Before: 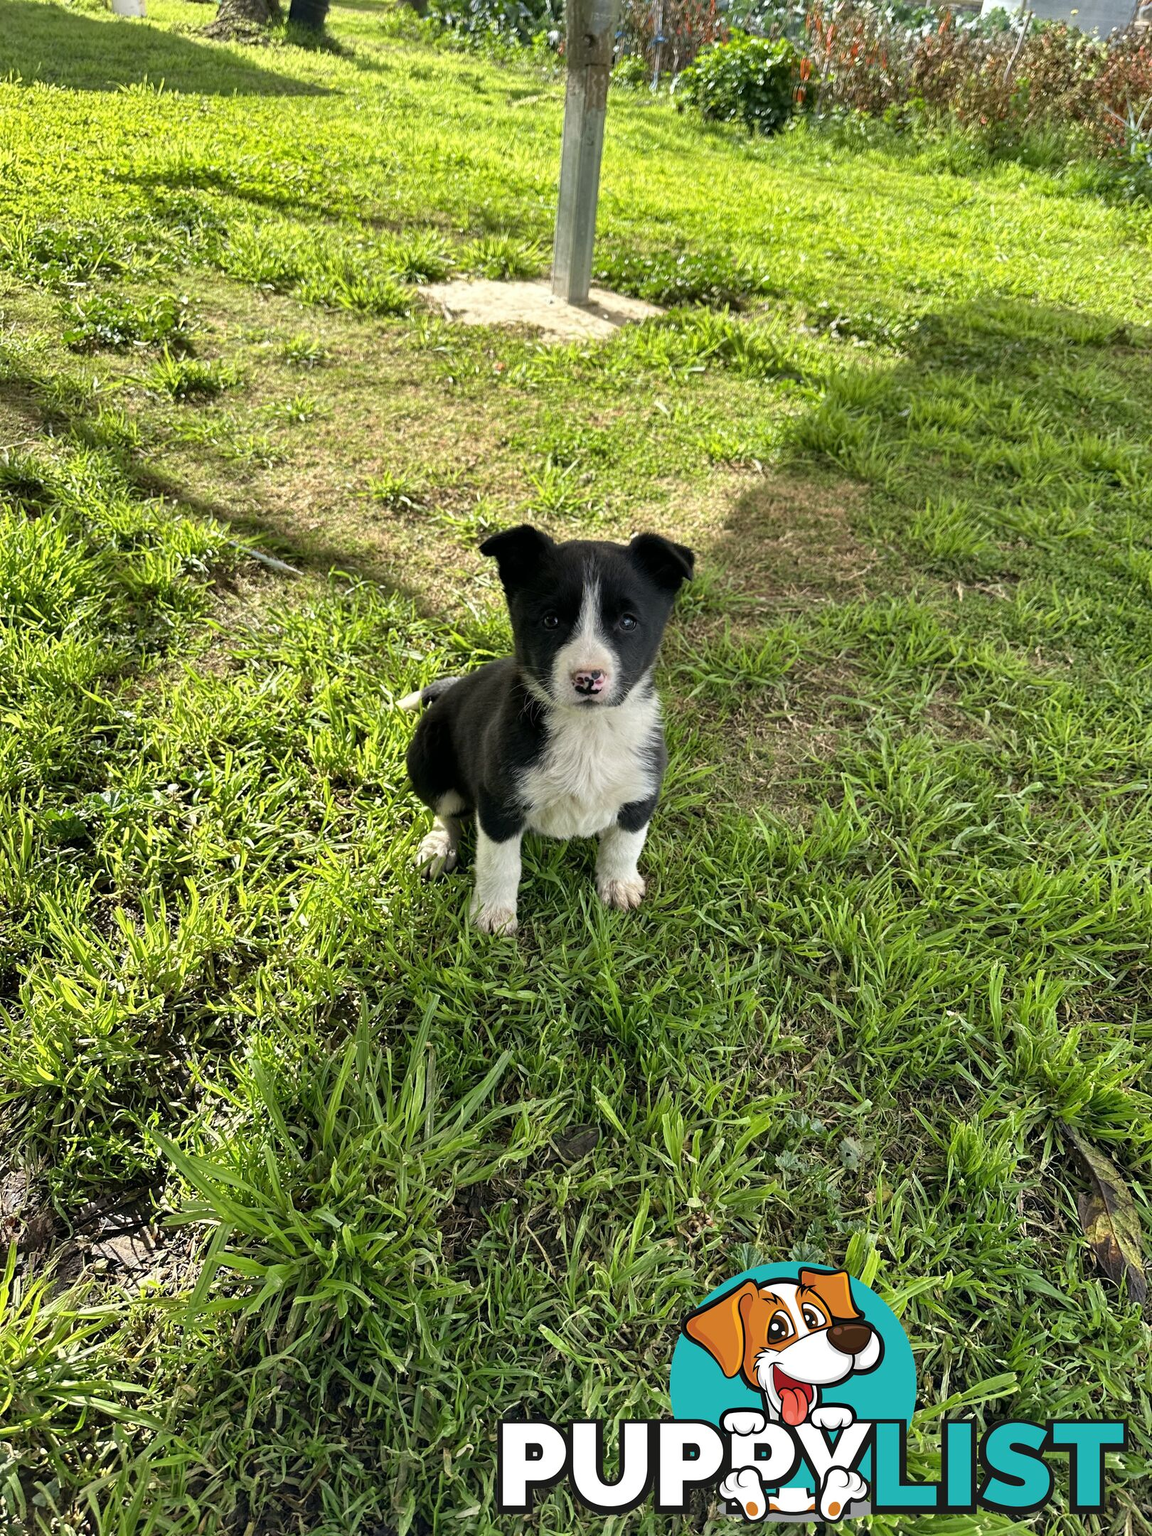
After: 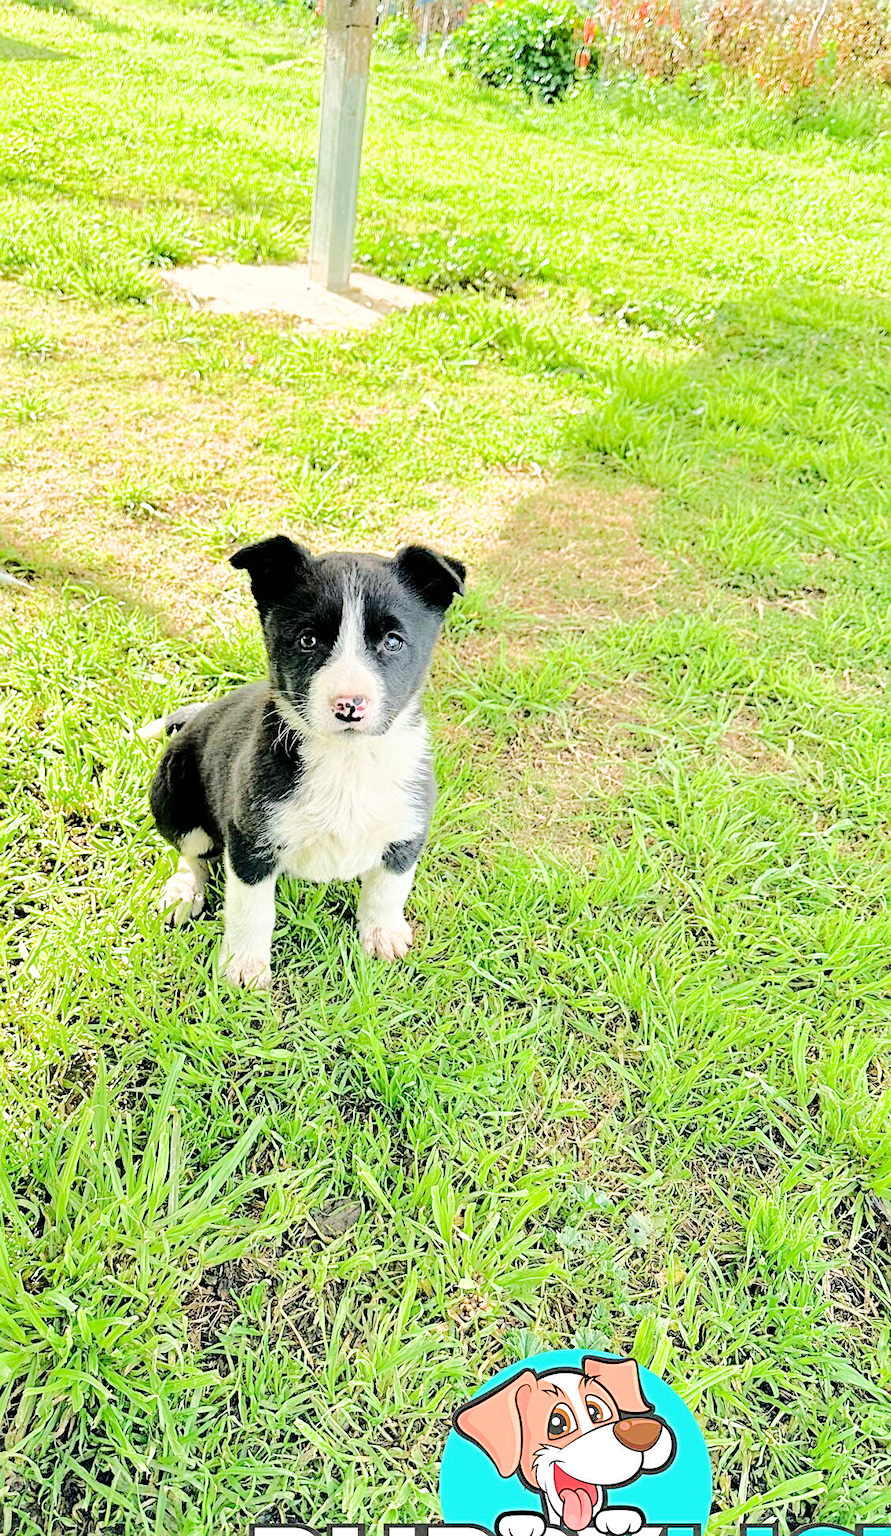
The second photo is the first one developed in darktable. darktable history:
crop and rotate: left 23.688%, top 2.7%, right 6.294%, bottom 6.792%
exposure: exposure 2.048 EV, compensate exposure bias true, compensate highlight preservation false
filmic rgb: black relative exposure -7.65 EV, white relative exposure 4.56 EV, threshold 5.99 EV, hardness 3.61, contrast 1.053, enable highlight reconstruction true
sharpen: radius 2.533, amount 0.631
tone equalizer: -7 EV 0.147 EV, -6 EV 0.591 EV, -5 EV 1.19 EV, -4 EV 1.34 EV, -3 EV 1.17 EV, -2 EV 0.6 EV, -1 EV 0.165 EV, edges refinement/feathering 500, mask exposure compensation -1.57 EV, preserve details no
